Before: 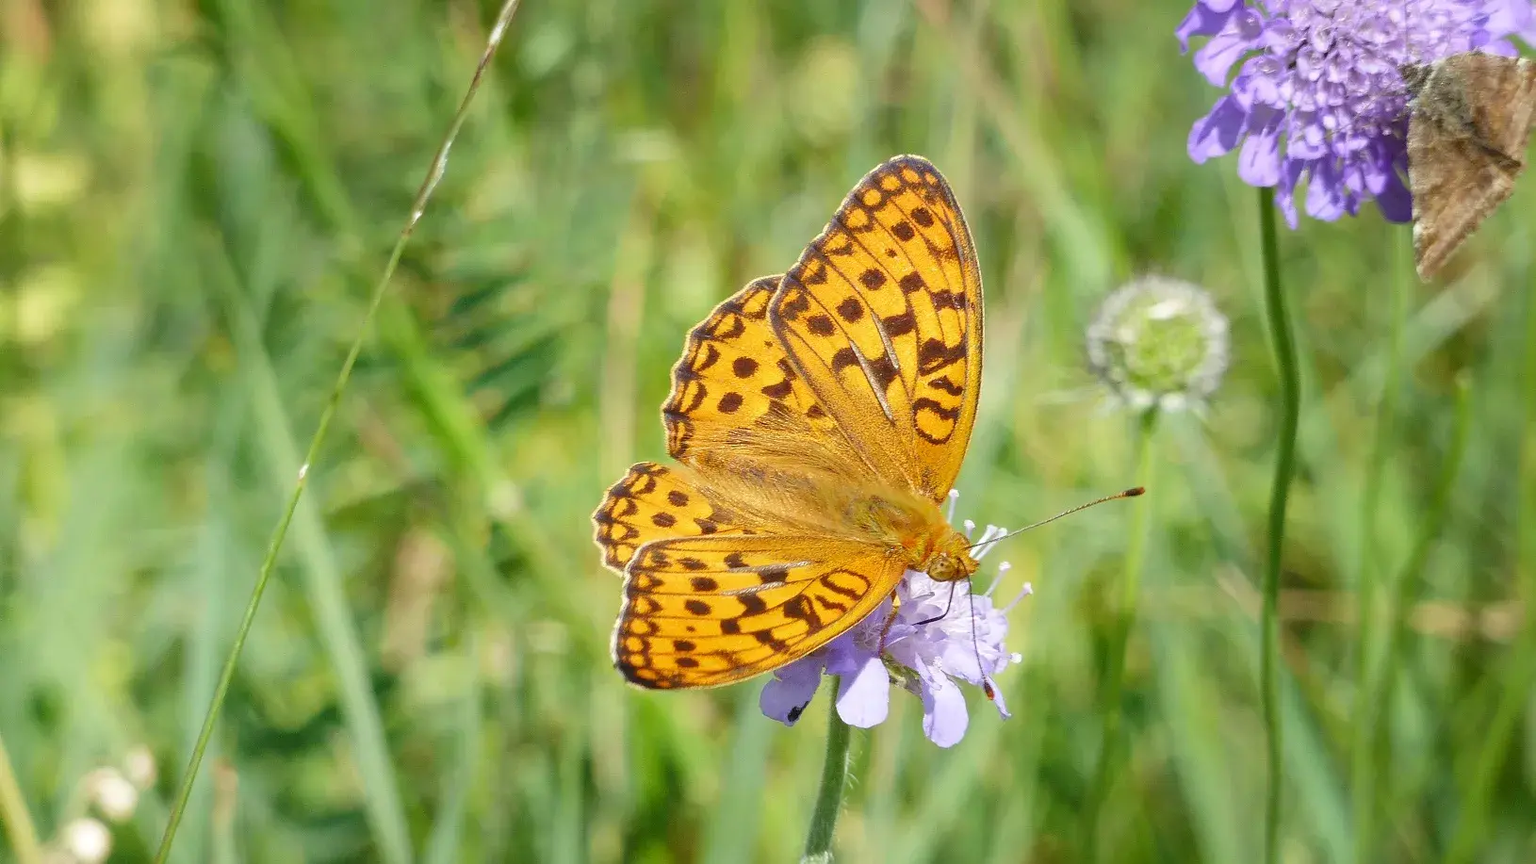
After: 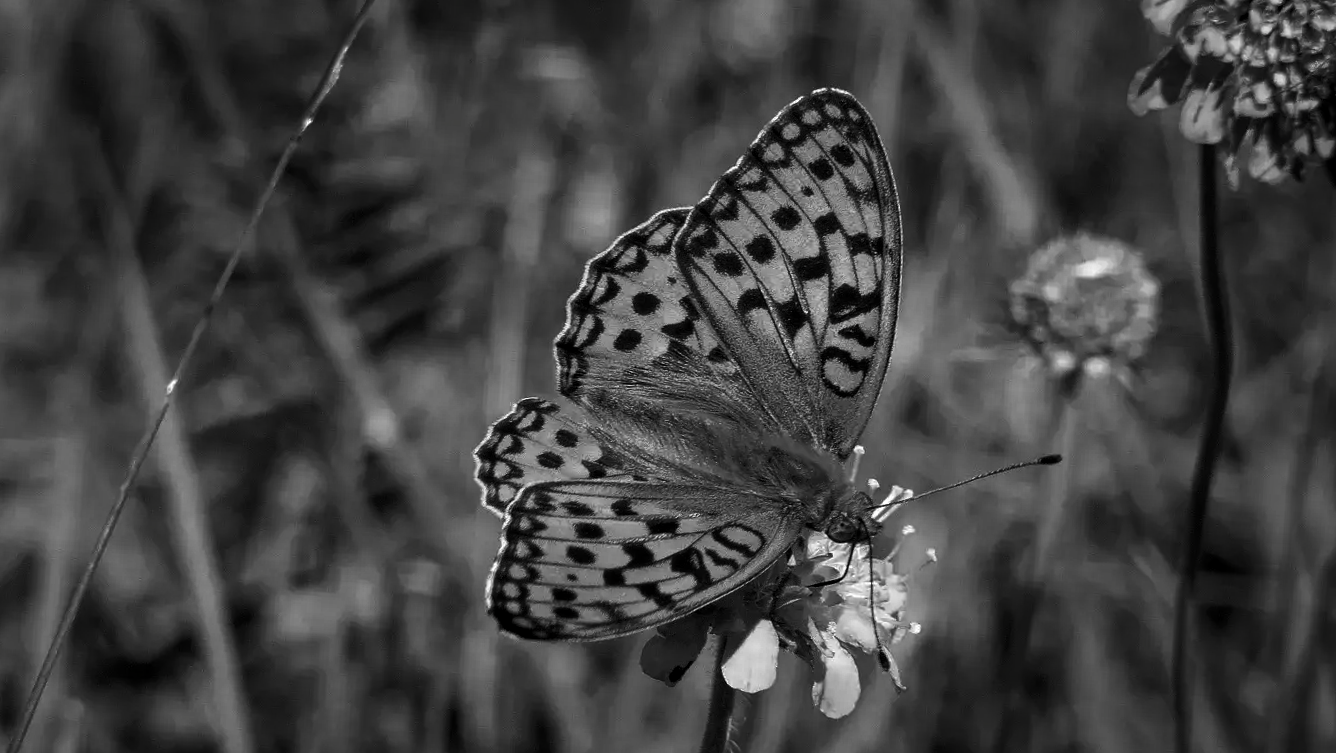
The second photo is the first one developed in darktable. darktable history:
local contrast: highlights 105%, shadows 101%, detail 120%, midtone range 0.2
crop and rotate: angle -3.32°, left 5.039%, top 5.181%, right 4.679%, bottom 4.345%
contrast brightness saturation: contrast 0.022, brightness -0.998, saturation -0.998
